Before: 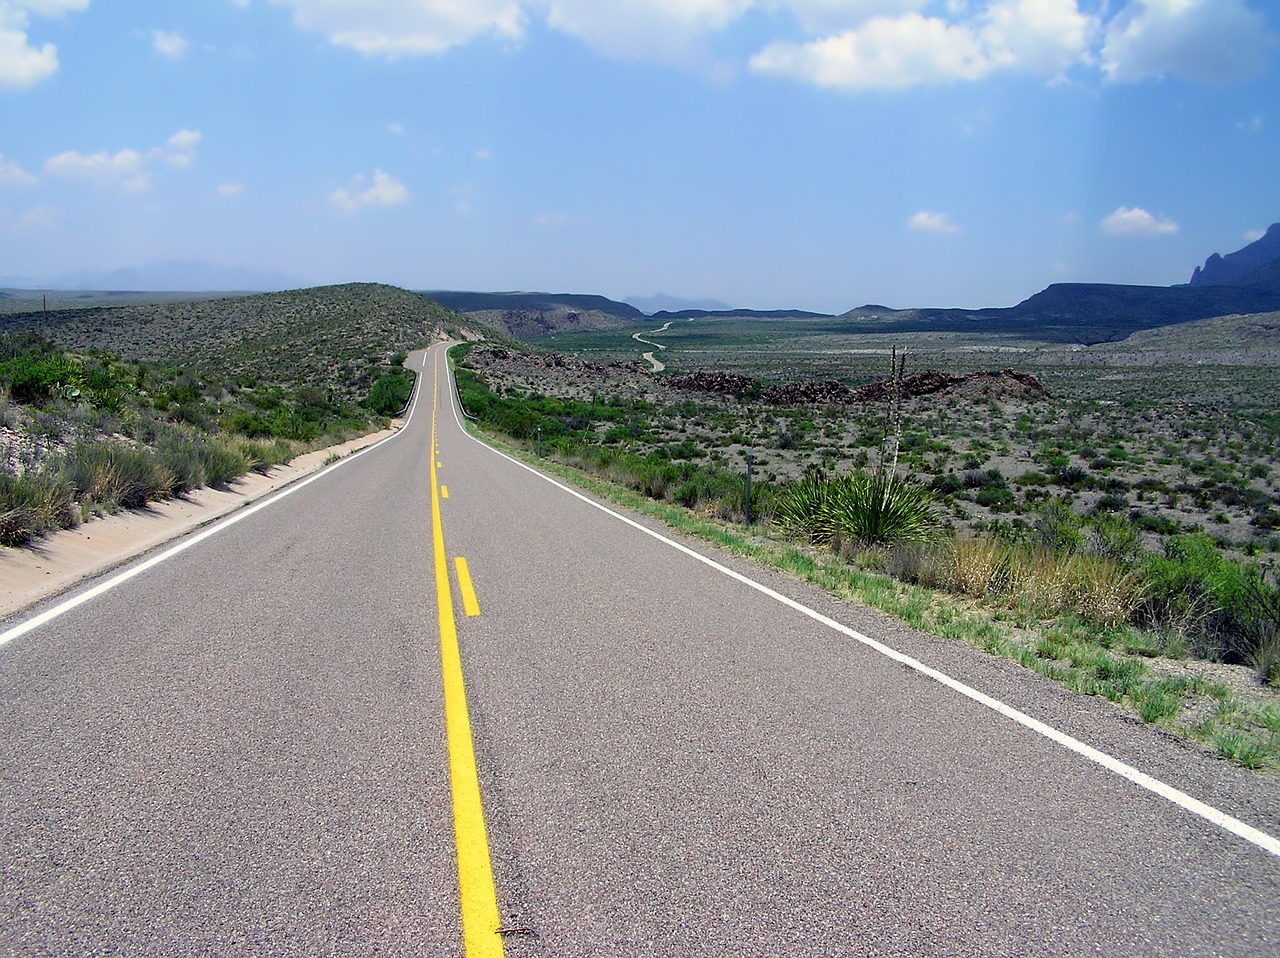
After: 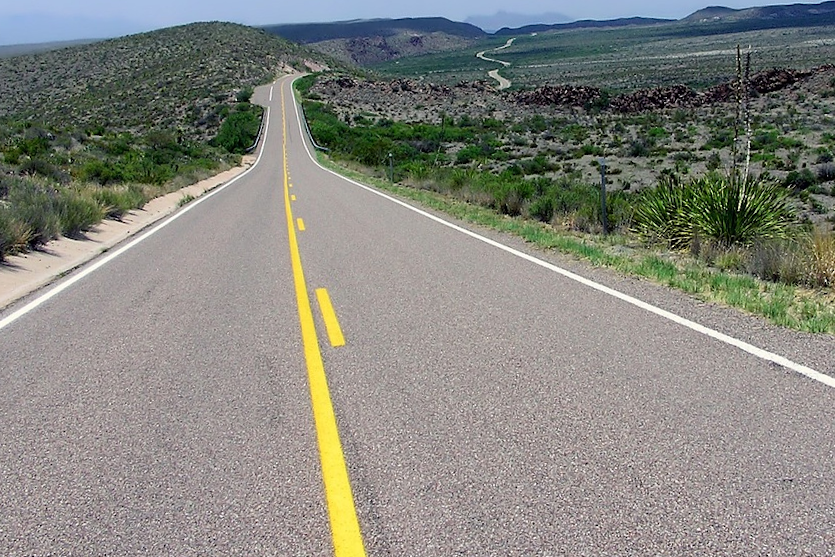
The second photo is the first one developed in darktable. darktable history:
rotate and perspective: rotation -4.25°, automatic cropping off
crop: left 13.312%, top 31.28%, right 24.627%, bottom 15.582%
